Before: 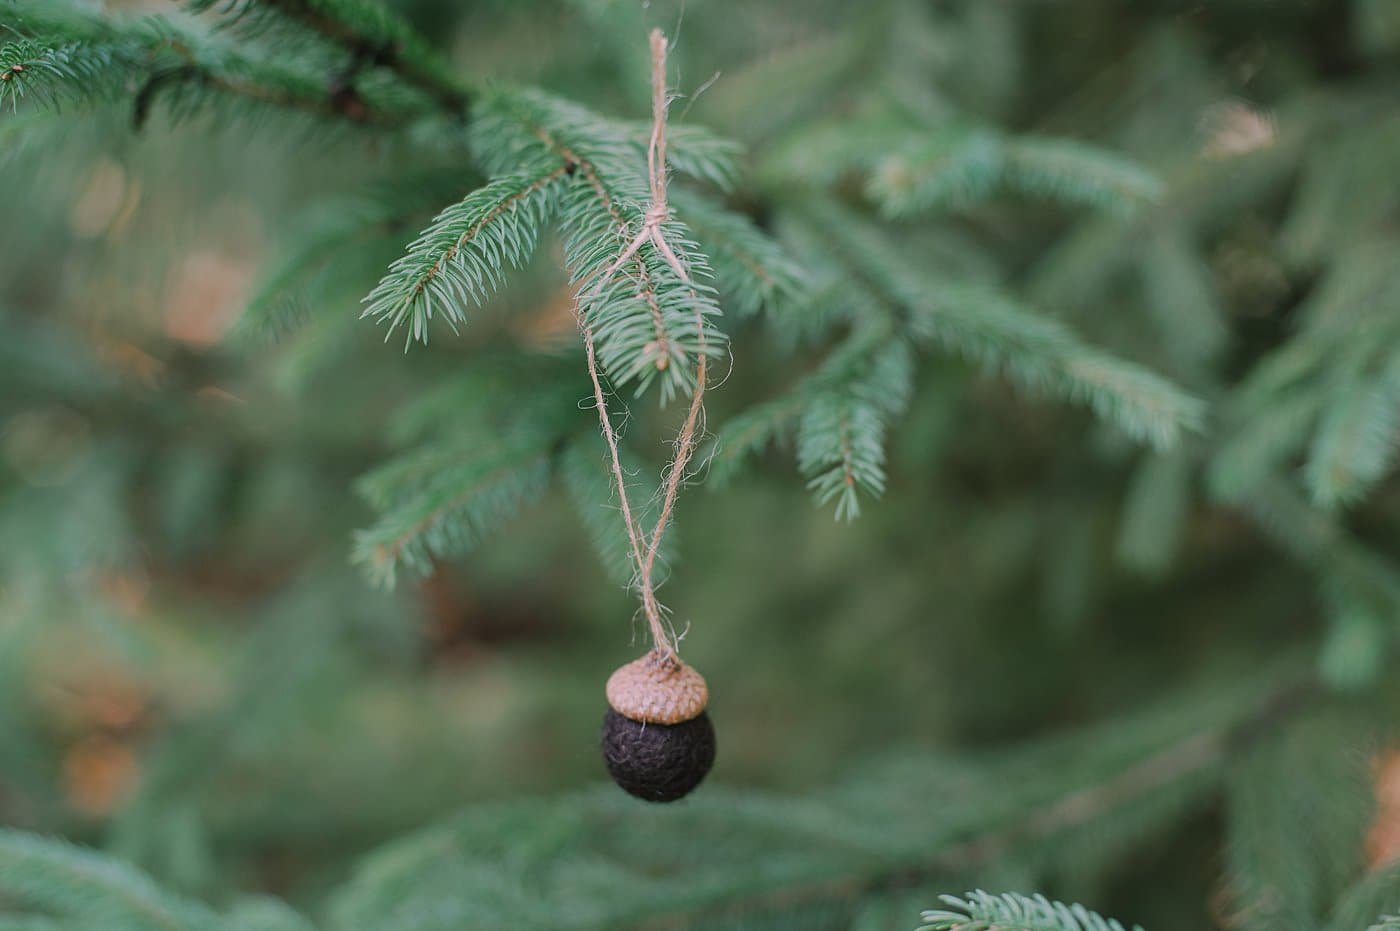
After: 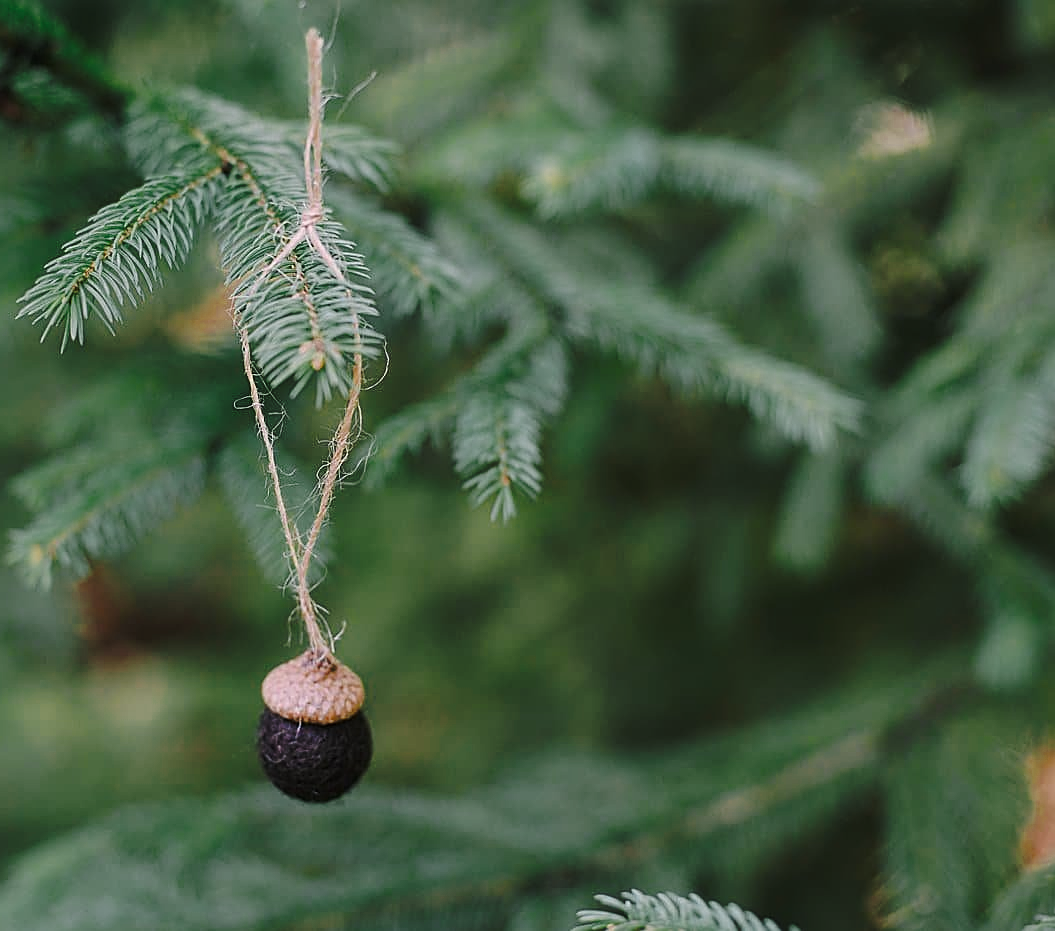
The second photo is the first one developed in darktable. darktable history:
sharpen: on, module defaults
color zones: curves: ch0 [(0, 0.485) (0.178, 0.476) (0.261, 0.623) (0.411, 0.403) (0.708, 0.603) (0.934, 0.412)]; ch1 [(0.003, 0.485) (0.149, 0.496) (0.229, 0.584) (0.326, 0.551) (0.484, 0.262) (0.757, 0.643)]
exposure: black level correction 0, exposure 0.2 EV, compensate exposure bias true, compensate highlight preservation false
crop and rotate: left 24.6%
base curve: curves: ch0 [(0, 0) (0.073, 0.04) (0.157, 0.139) (0.492, 0.492) (0.758, 0.758) (1, 1)], preserve colors none
